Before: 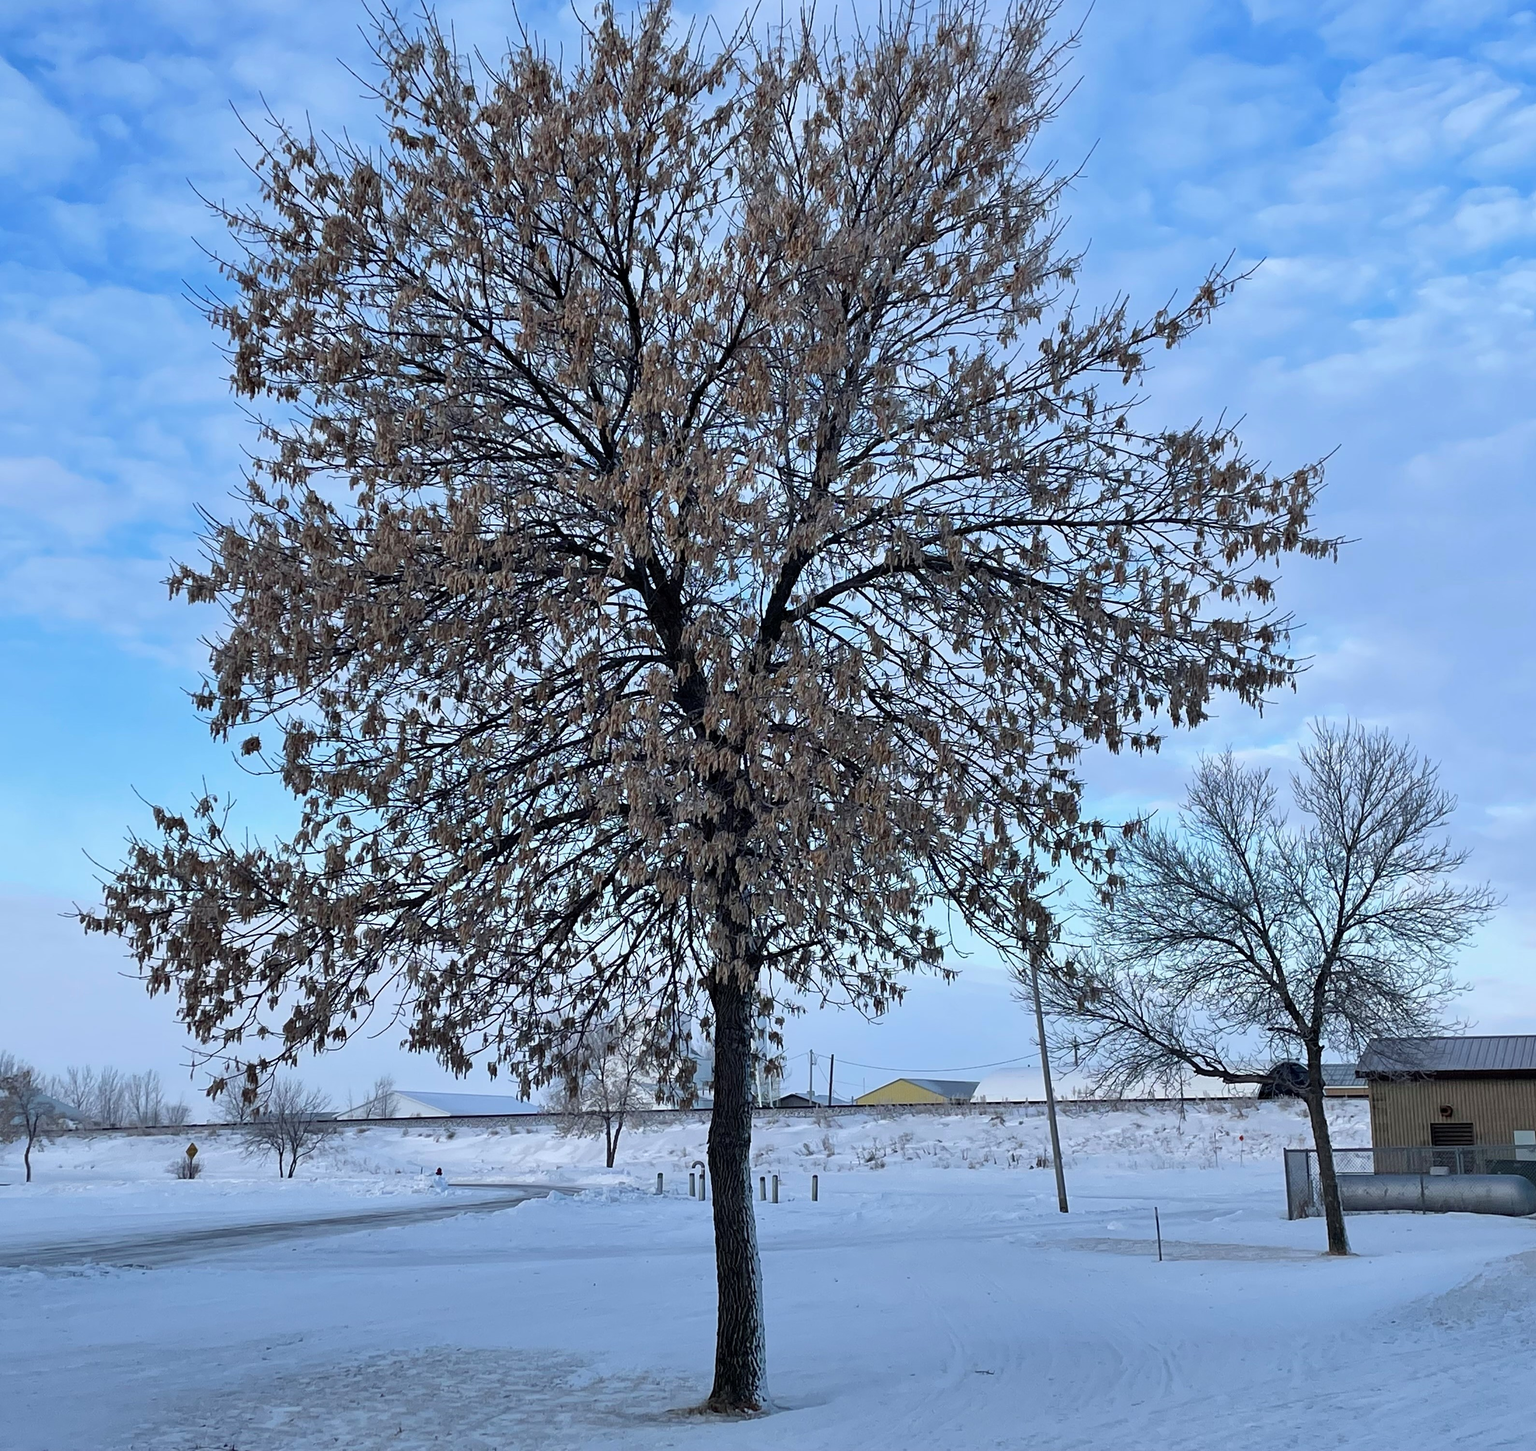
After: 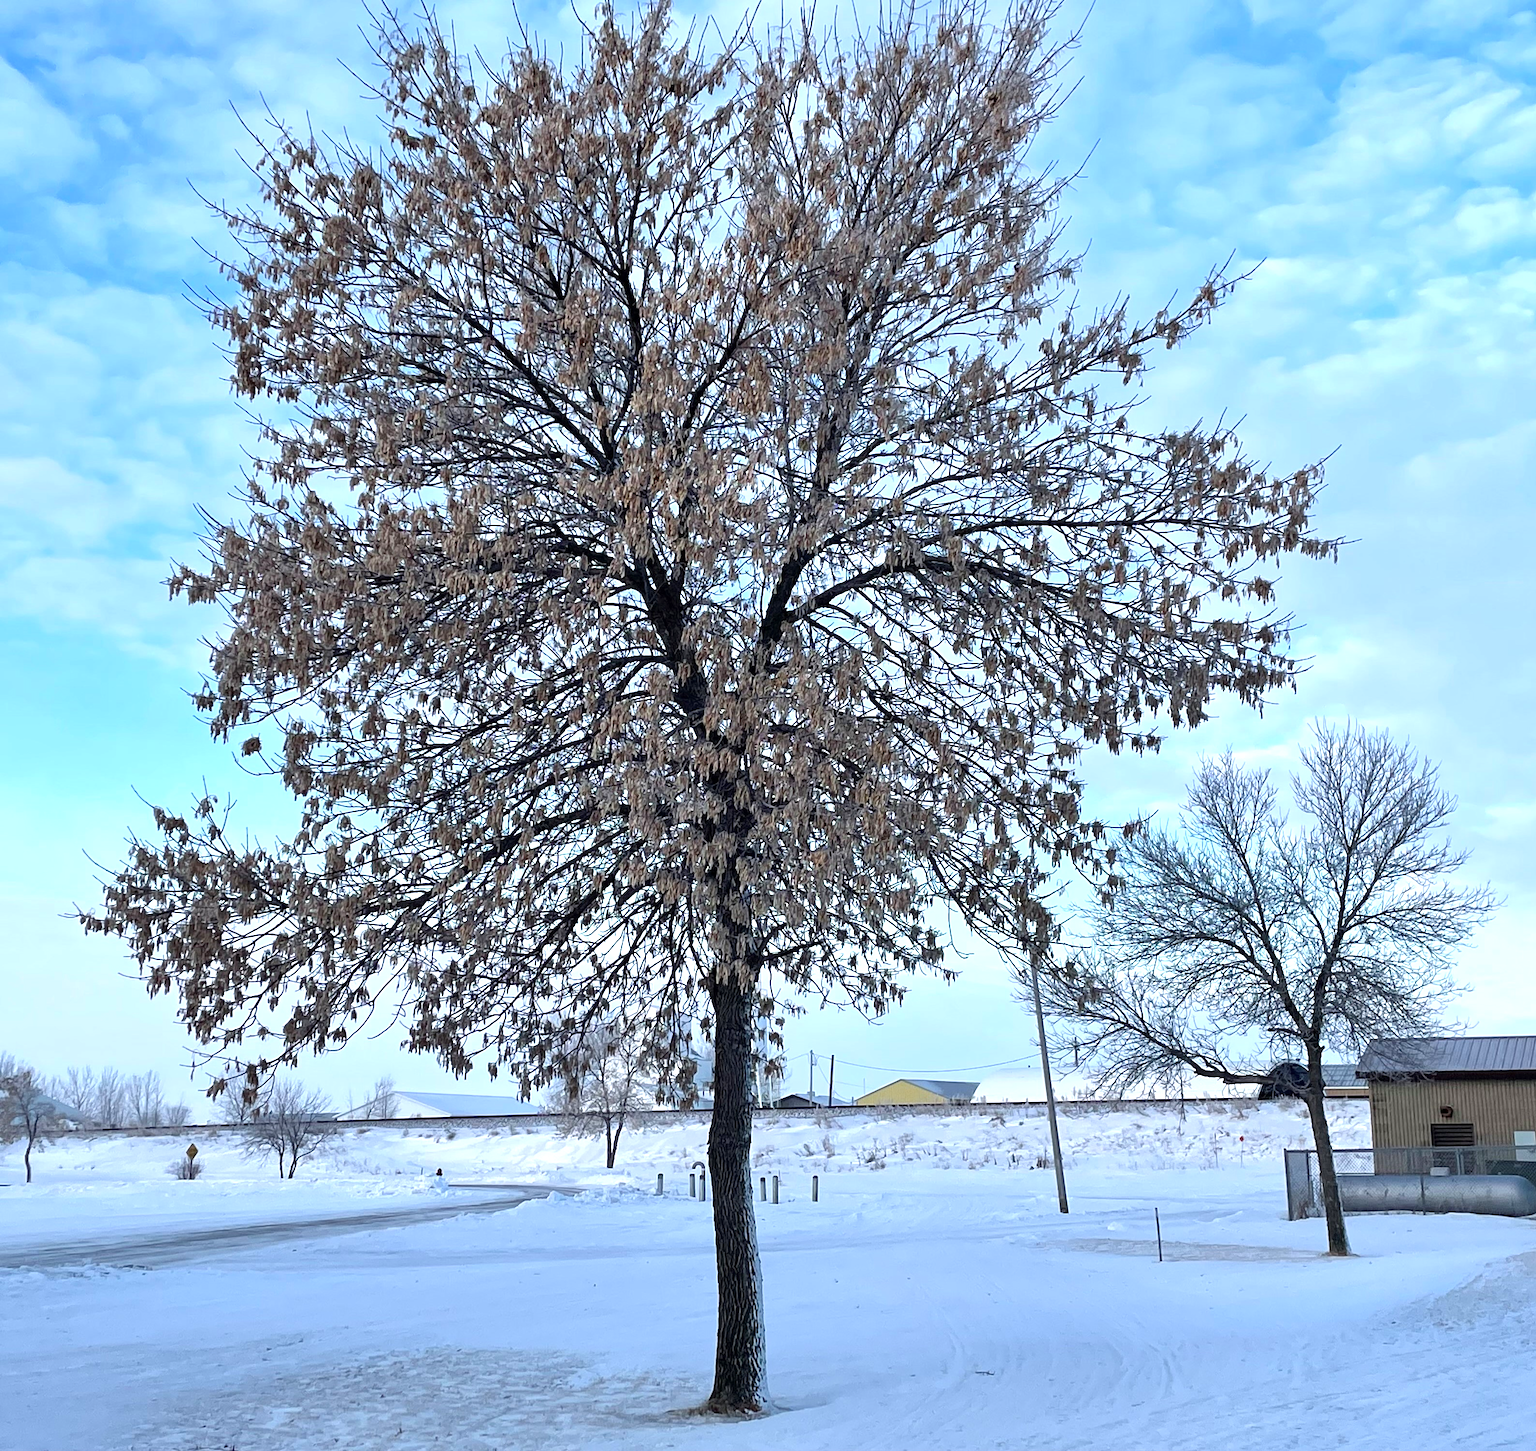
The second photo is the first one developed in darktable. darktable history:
exposure: exposure 0.731 EV, compensate exposure bias true, compensate highlight preservation false
